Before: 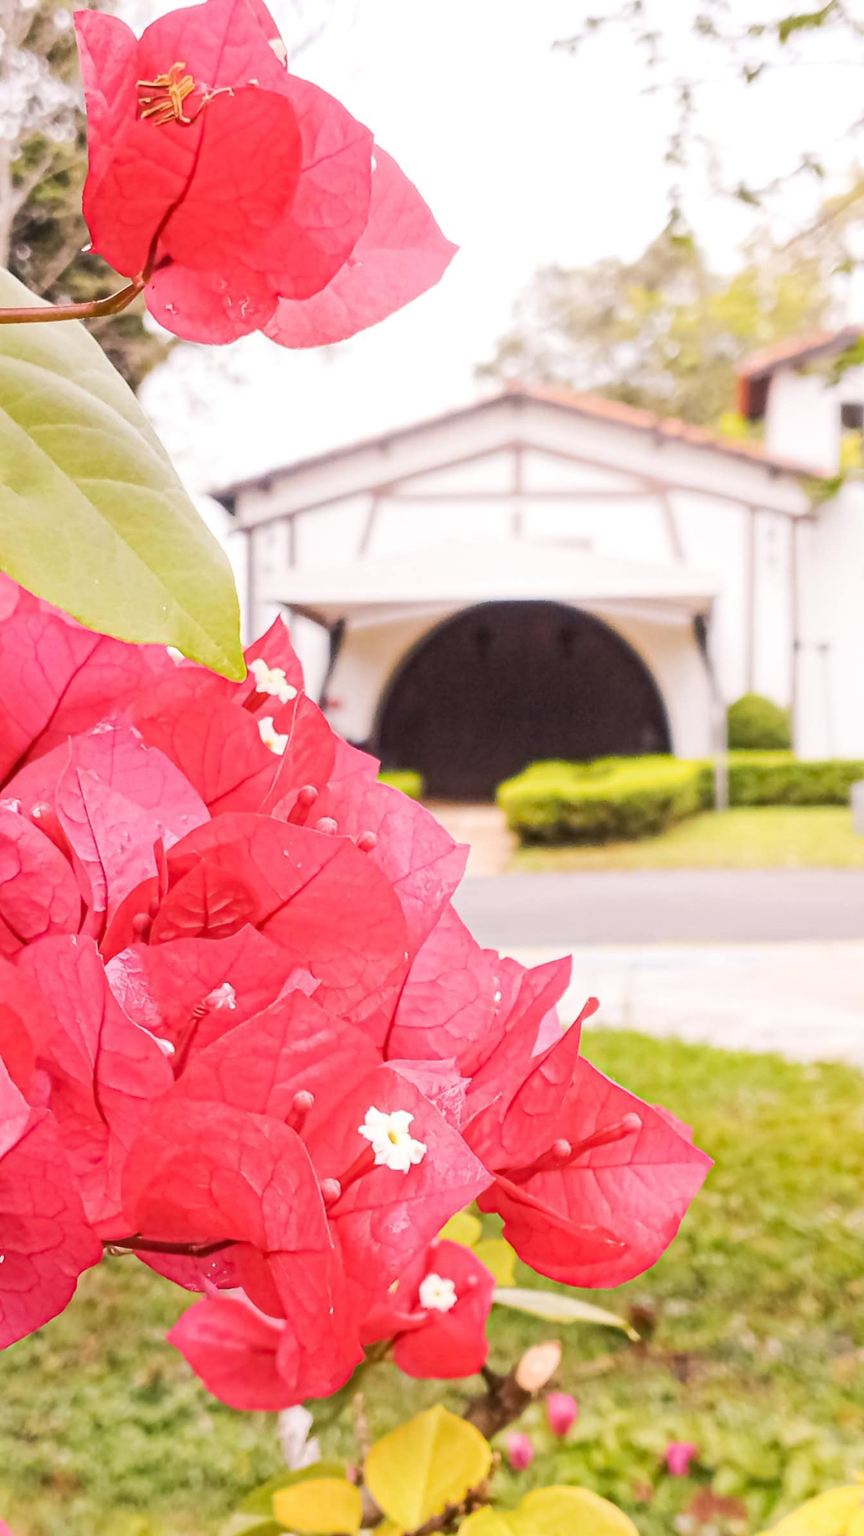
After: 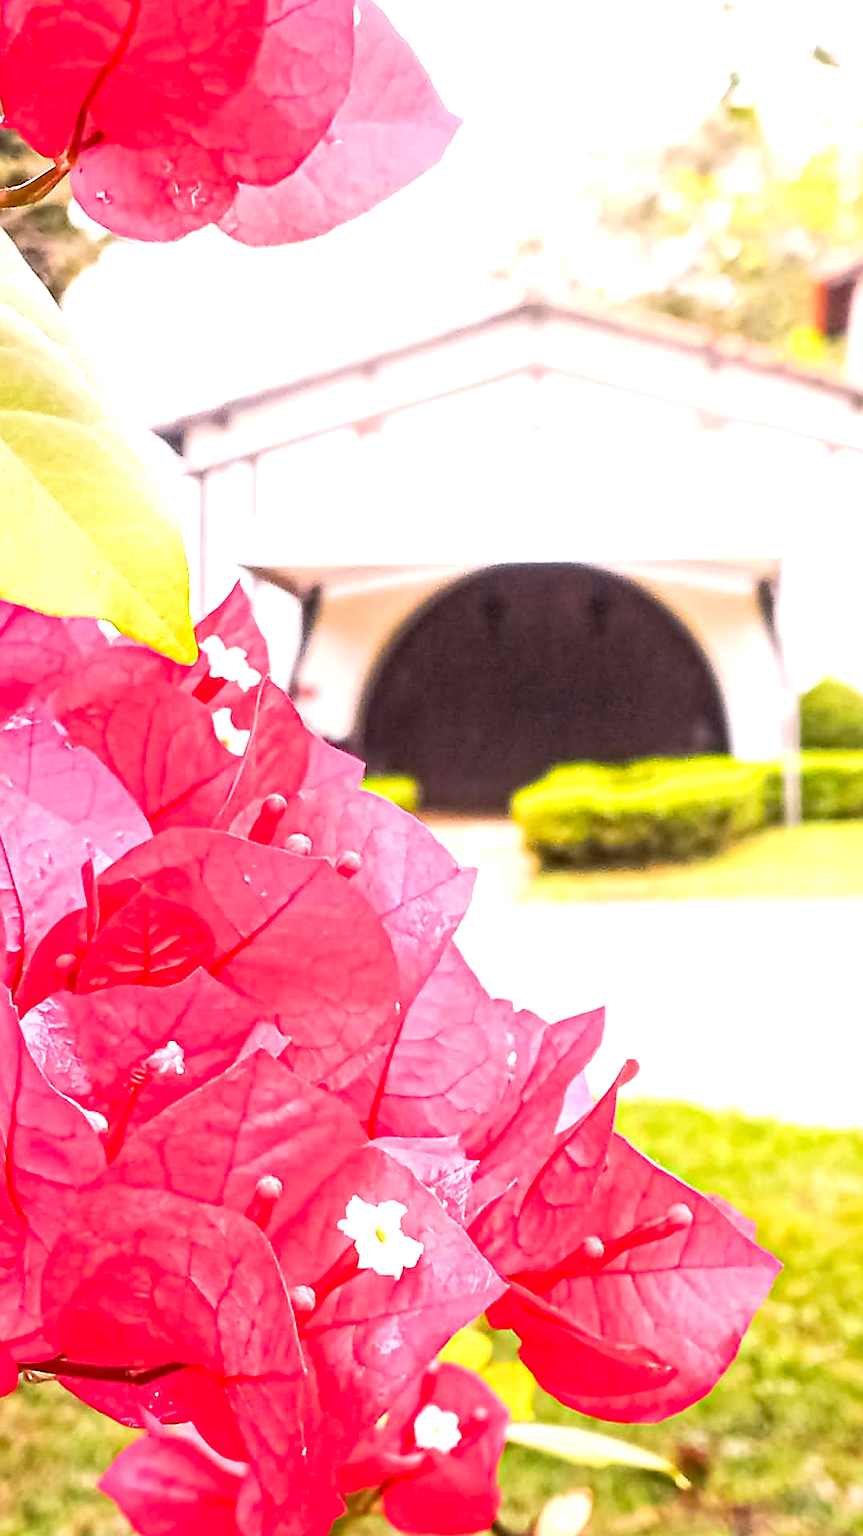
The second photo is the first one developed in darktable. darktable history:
local contrast: highlights 106%, shadows 99%, detail 120%, midtone range 0.2
crop and rotate: left 10.302%, top 9.924%, right 9.859%, bottom 10.167%
exposure: black level correction 0.001, exposure 0.673 EV, compensate exposure bias true, compensate highlight preservation false
sharpen: radius 1.359, amount 1.238, threshold 0.849
color correction: highlights b* 0.064, saturation 1.14
